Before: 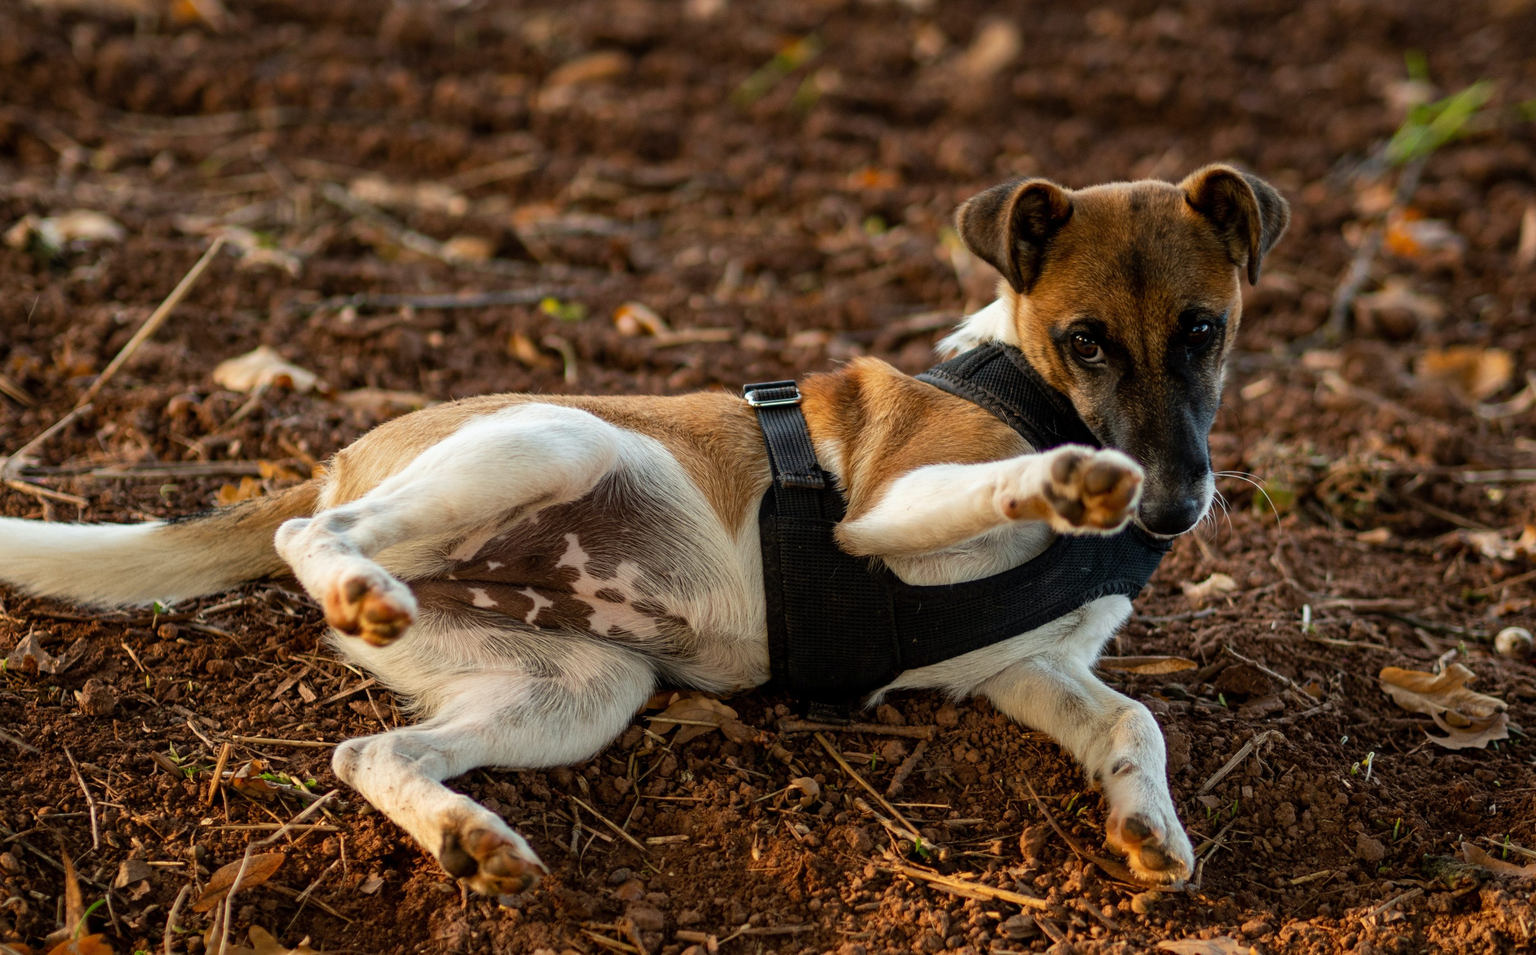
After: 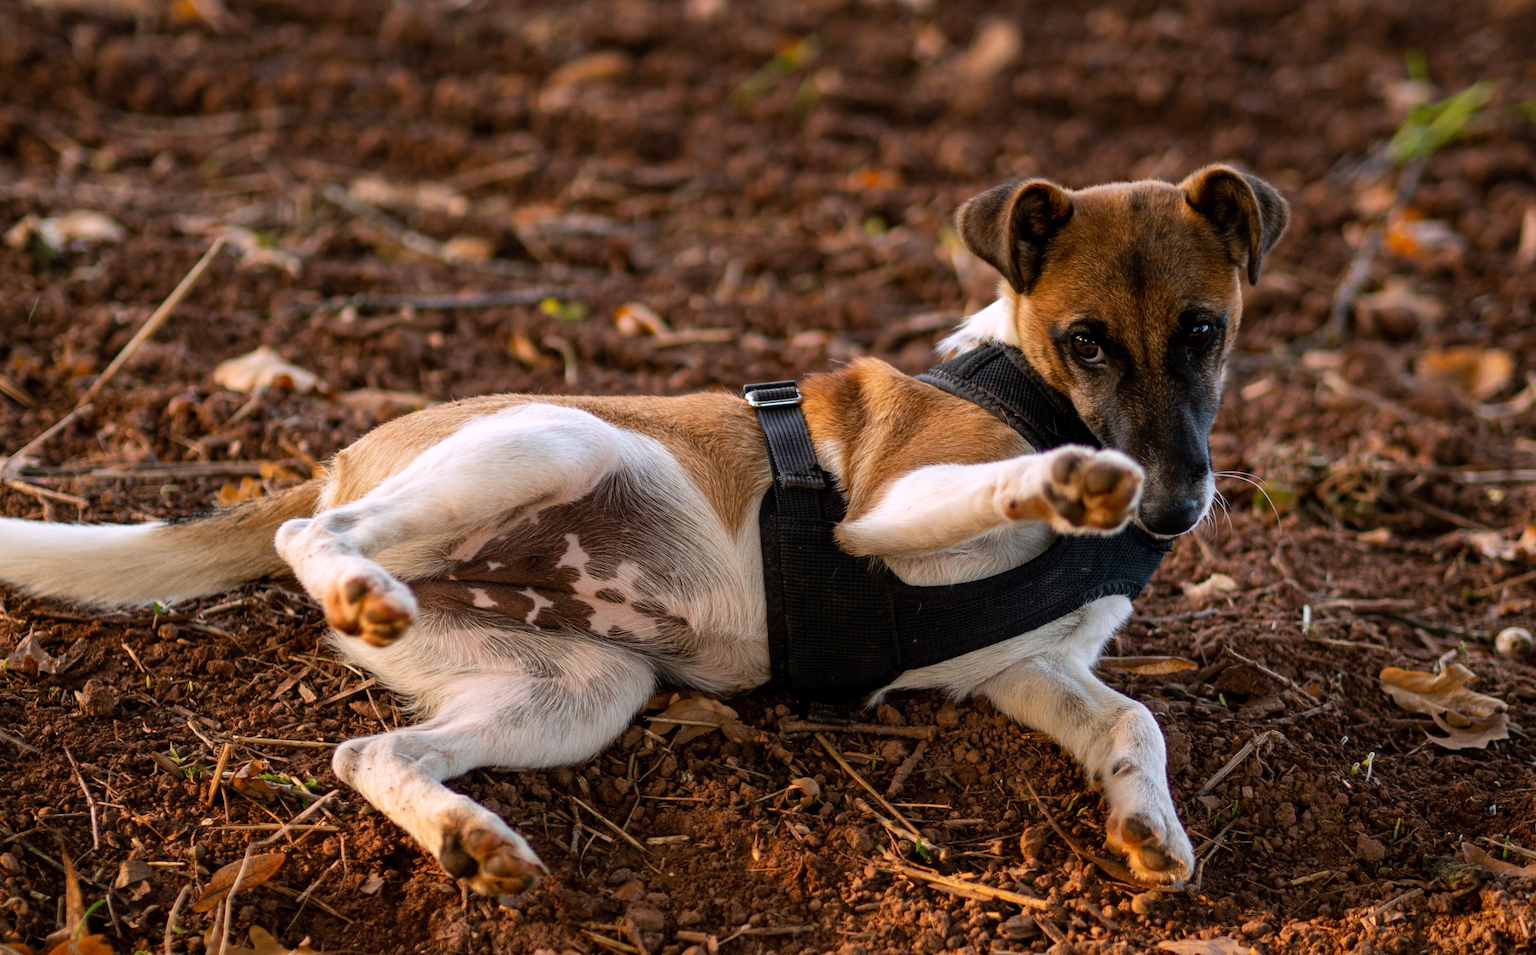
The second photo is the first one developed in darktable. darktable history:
white balance: red 1.05, blue 1.072
tone equalizer: on, module defaults
exposure: compensate exposure bias true, compensate highlight preservation false
